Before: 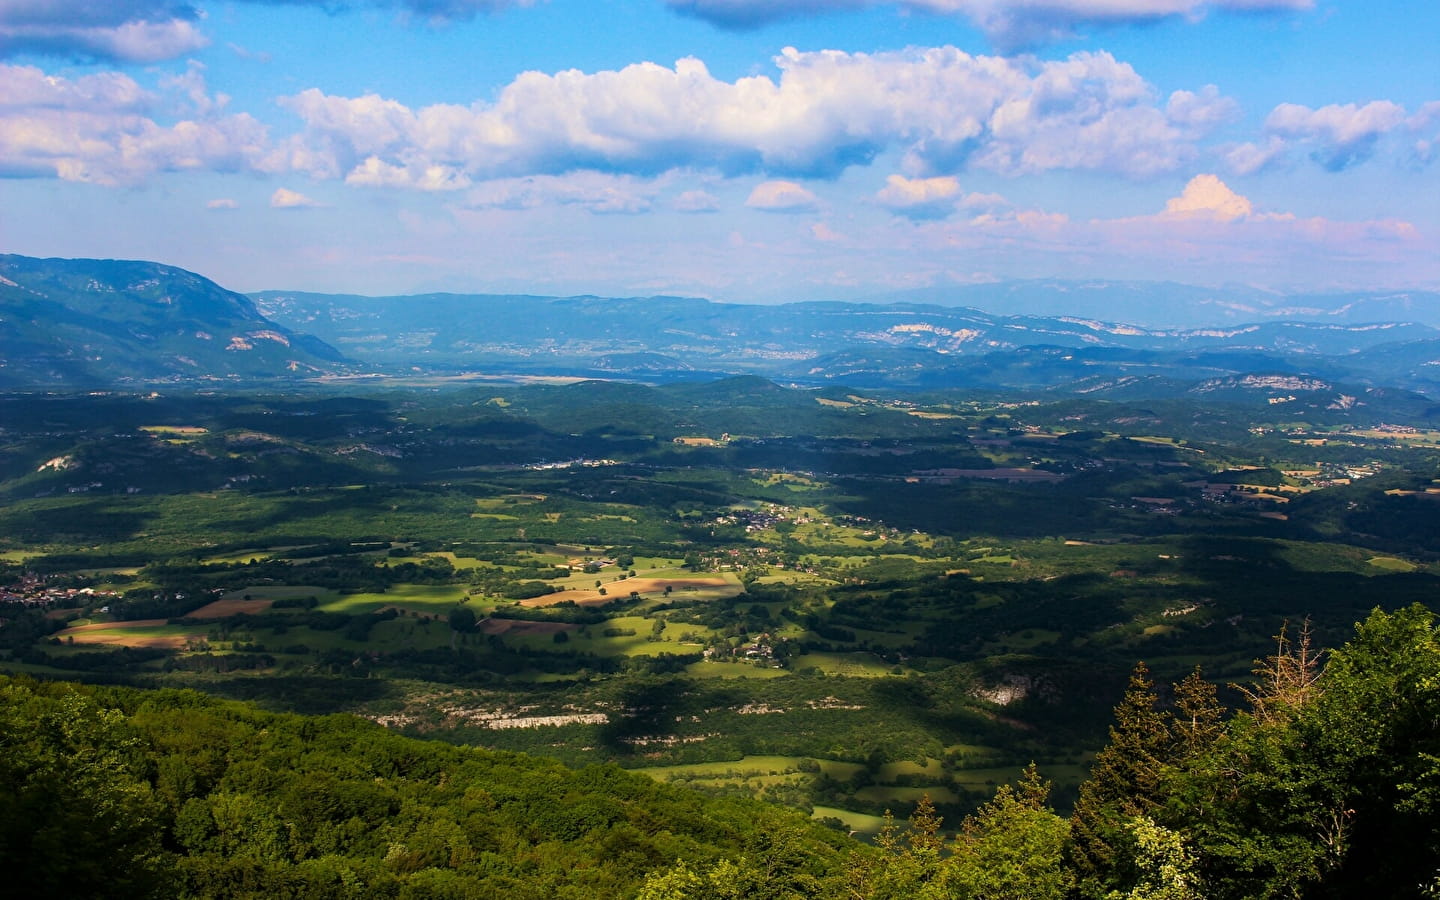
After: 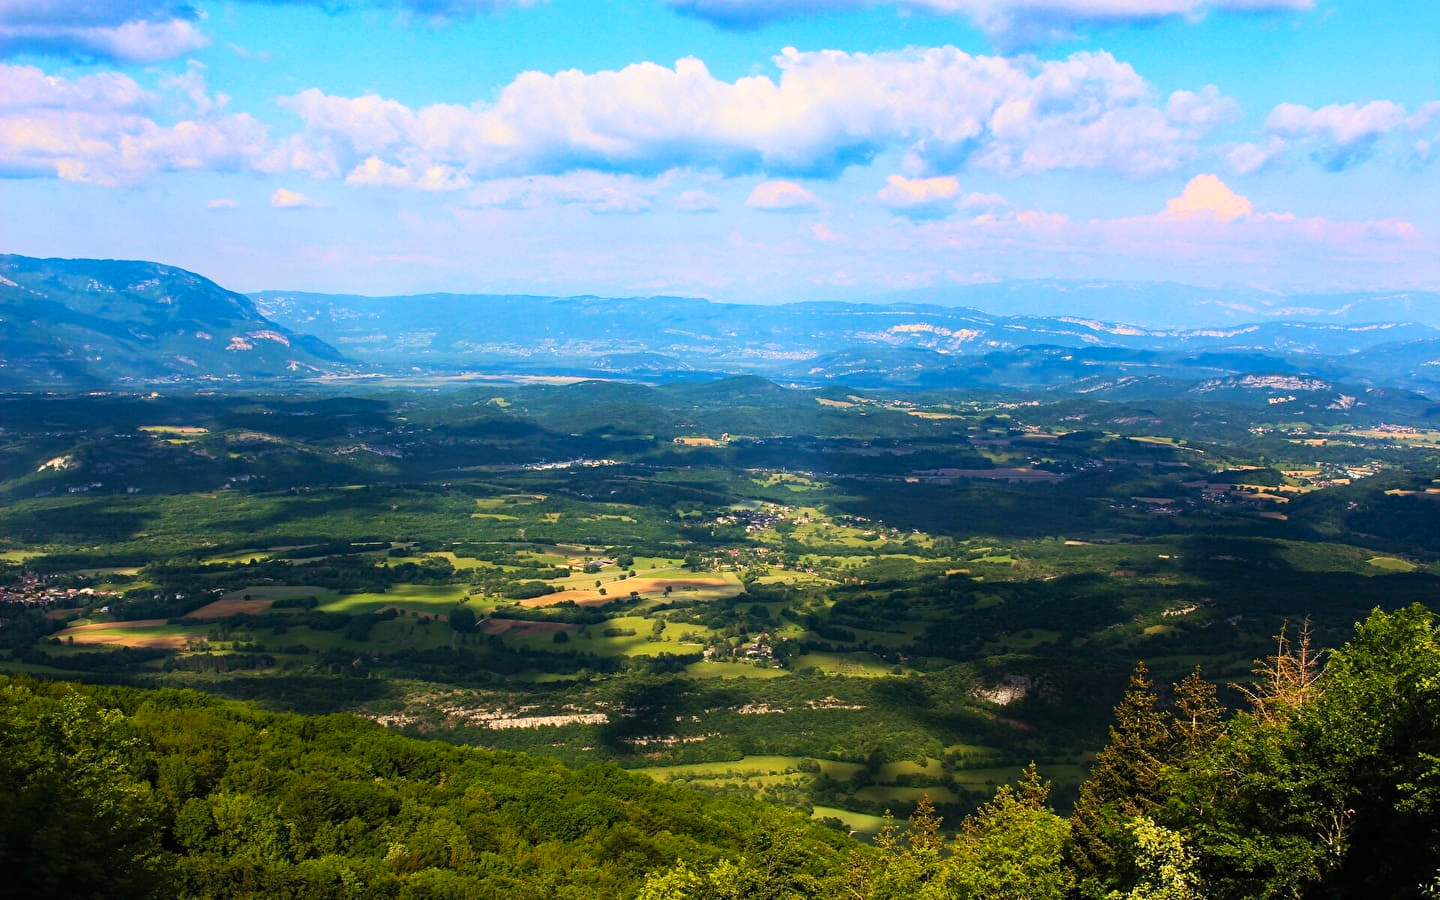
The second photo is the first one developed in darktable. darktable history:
contrast brightness saturation: contrast 0.2, brightness 0.16, saturation 0.22
white balance: emerald 1
